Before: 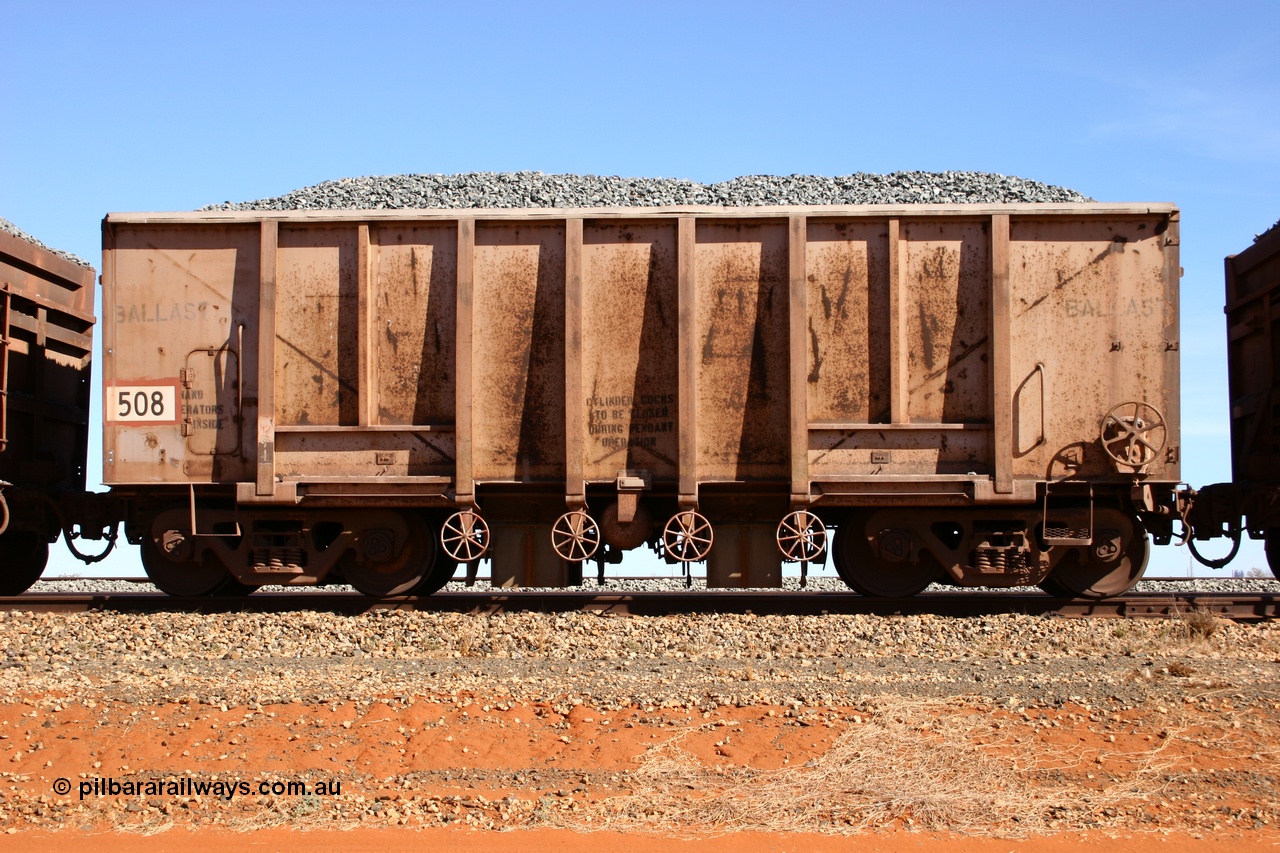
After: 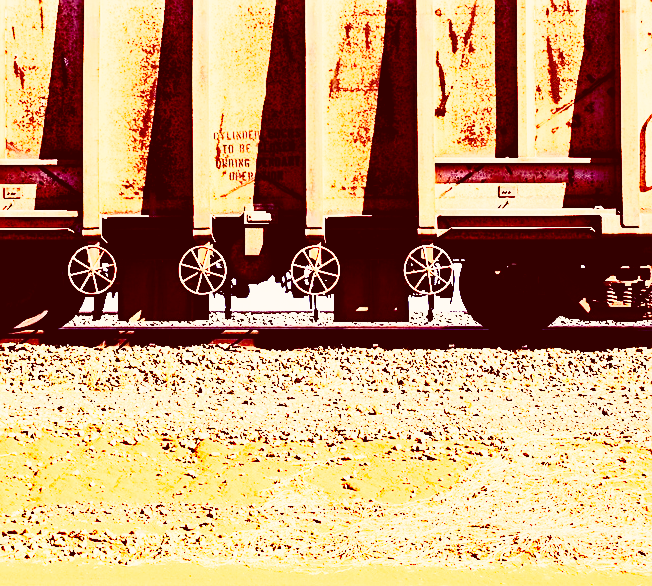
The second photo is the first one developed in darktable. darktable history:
exposure: black level correction 0, exposure 0.199 EV, compensate highlight preservation false
crop and rotate: left 29.214%, top 31.229%, right 19.826%
sharpen: on, module defaults
contrast brightness saturation: contrast 0.844, brightness 0.597, saturation 0.572
color balance rgb: shadows lift › luminance -40.921%, shadows lift › chroma 14.061%, shadows lift › hue 260.83°, global offset › luminance -0.886%, perceptual saturation grading › global saturation 0.917%, perceptual saturation grading › highlights -9.141%, perceptual saturation grading › mid-tones 18.509%, perceptual saturation grading › shadows 29.03%
base curve: curves: ch0 [(0, 0) (0.032, 0.037) (0.105, 0.228) (0.435, 0.76) (0.856, 0.983) (1, 1)], preserve colors none
tone curve: curves: ch0 [(0, 0) (0.004, 0.001) (0.133, 0.112) (0.325, 0.362) (0.832, 0.893) (1, 1)], preserve colors none
color correction: highlights a* 9.26, highlights b* 8.76, shadows a* 39.59, shadows b* 39.77, saturation 0.795
